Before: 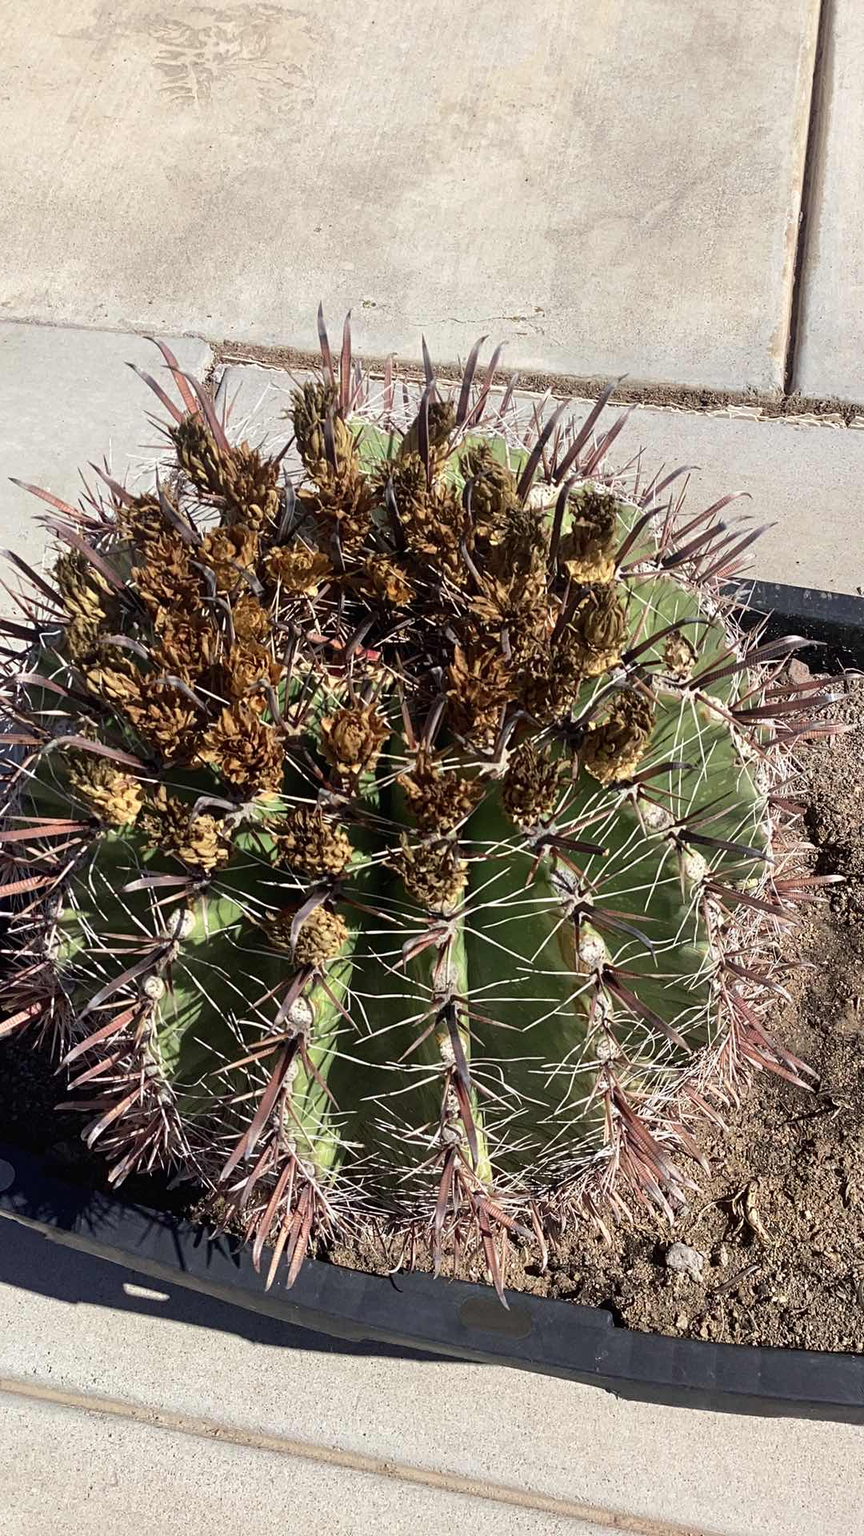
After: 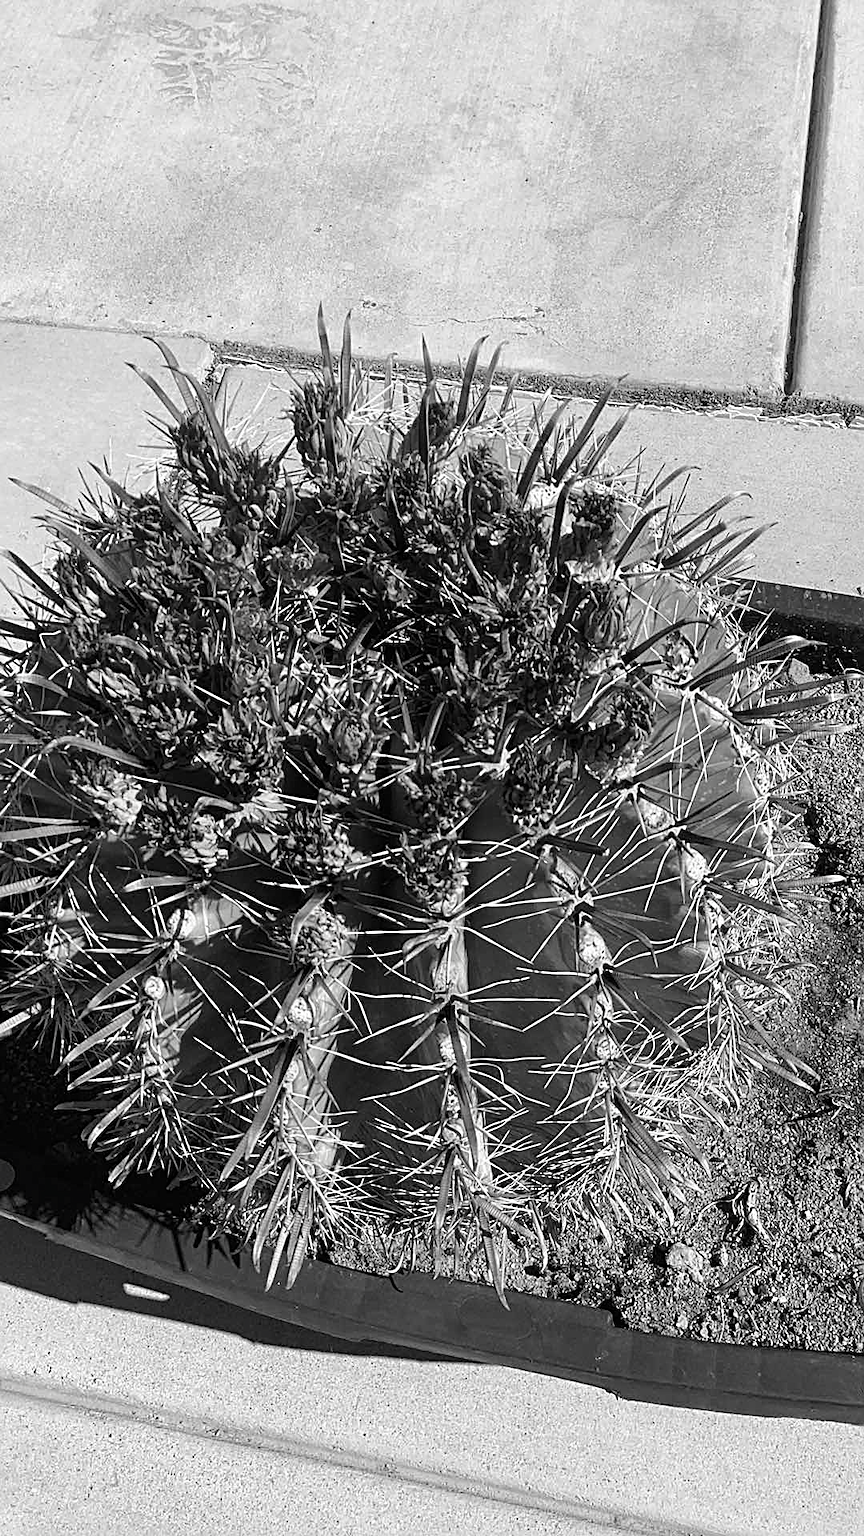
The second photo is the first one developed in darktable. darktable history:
contrast brightness saturation: saturation -0.982
sharpen: on, module defaults
